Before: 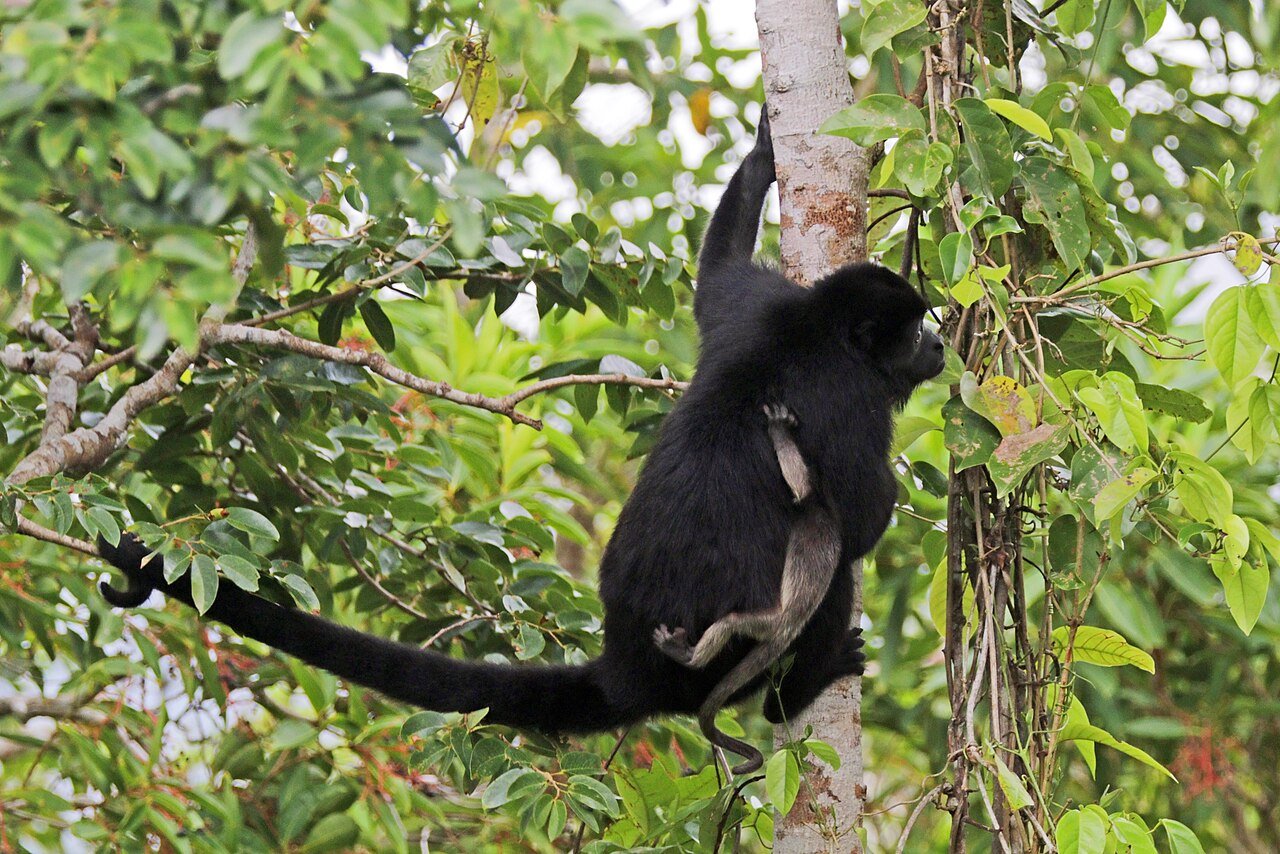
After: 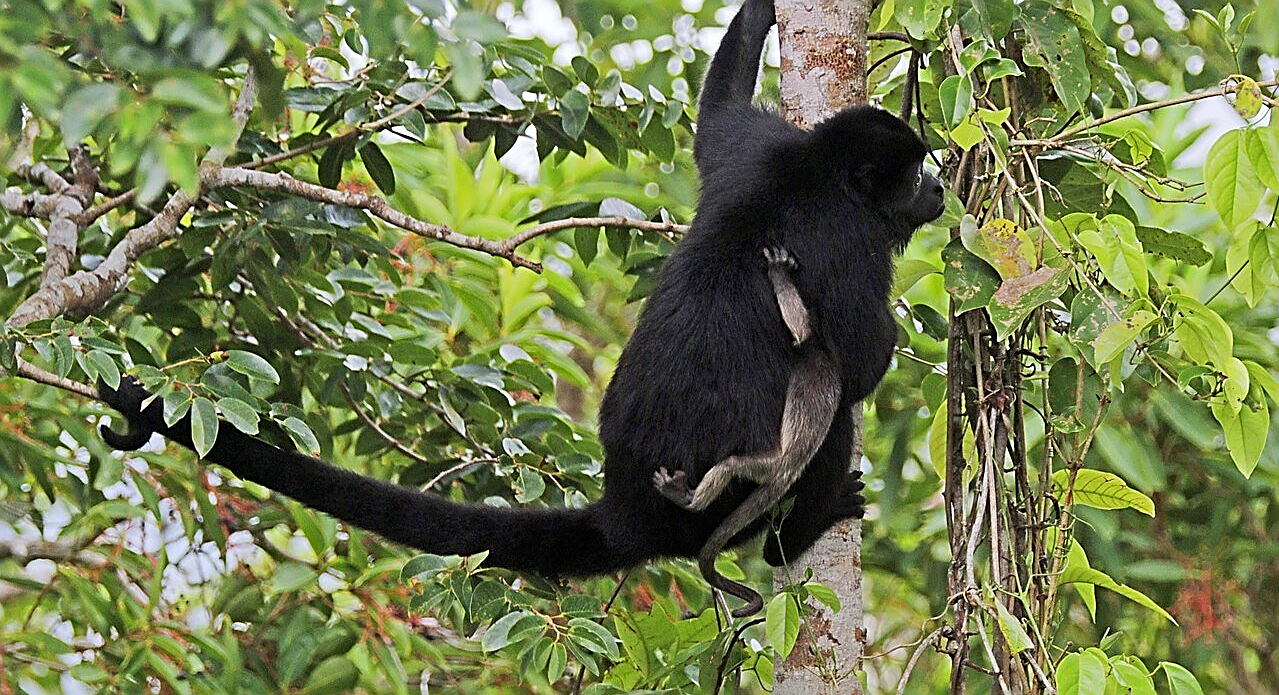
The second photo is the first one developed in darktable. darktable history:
crop and rotate: top 18.507%
white balance: red 0.982, blue 1.018
sharpen: amount 0.901
